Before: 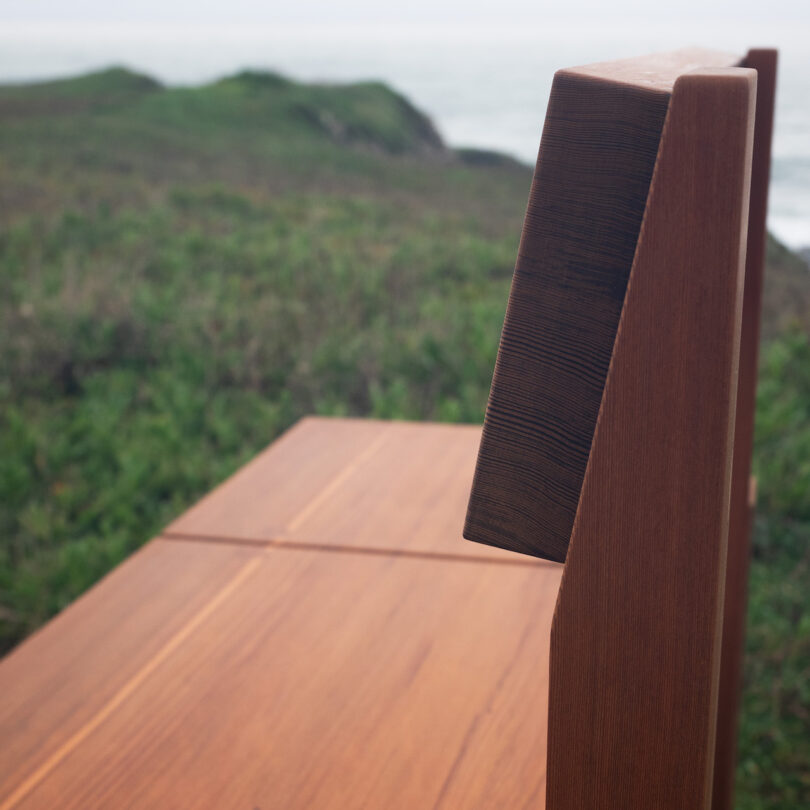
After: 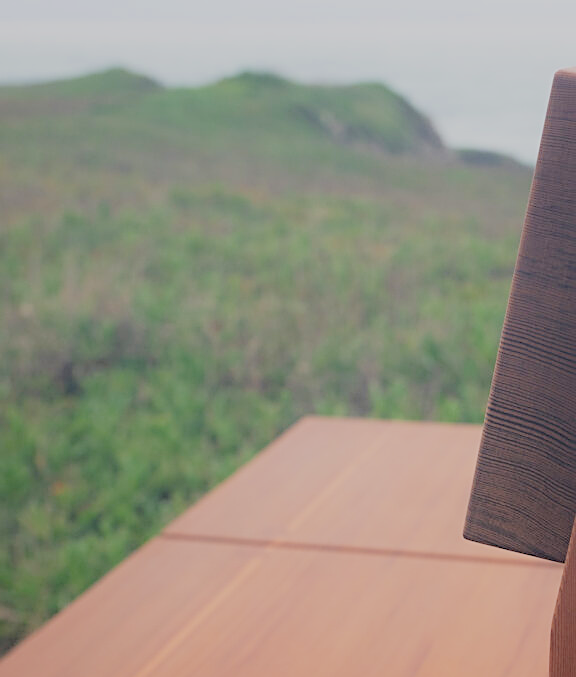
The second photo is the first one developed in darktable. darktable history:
color balance rgb: perceptual saturation grading › global saturation 18.248%, global vibrance 9.167%
tone equalizer: -8 EV -1.1 EV, -7 EV -0.972 EV, -6 EV -0.852 EV, -5 EV -0.614 EV, -3 EV 0.565 EV, -2 EV 0.855 EV, -1 EV 1 EV, +0 EV 1.08 EV, mask exposure compensation -0.505 EV
filmic rgb: black relative exposure -13.97 EV, white relative exposure 7.94 EV, hardness 3.74, latitude 49.58%, contrast 0.517
crop: right 28.771%, bottom 16.327%
exposure: exposure 0.657 EV, compensate highlight preservation false
sharpen: on, module defaults
